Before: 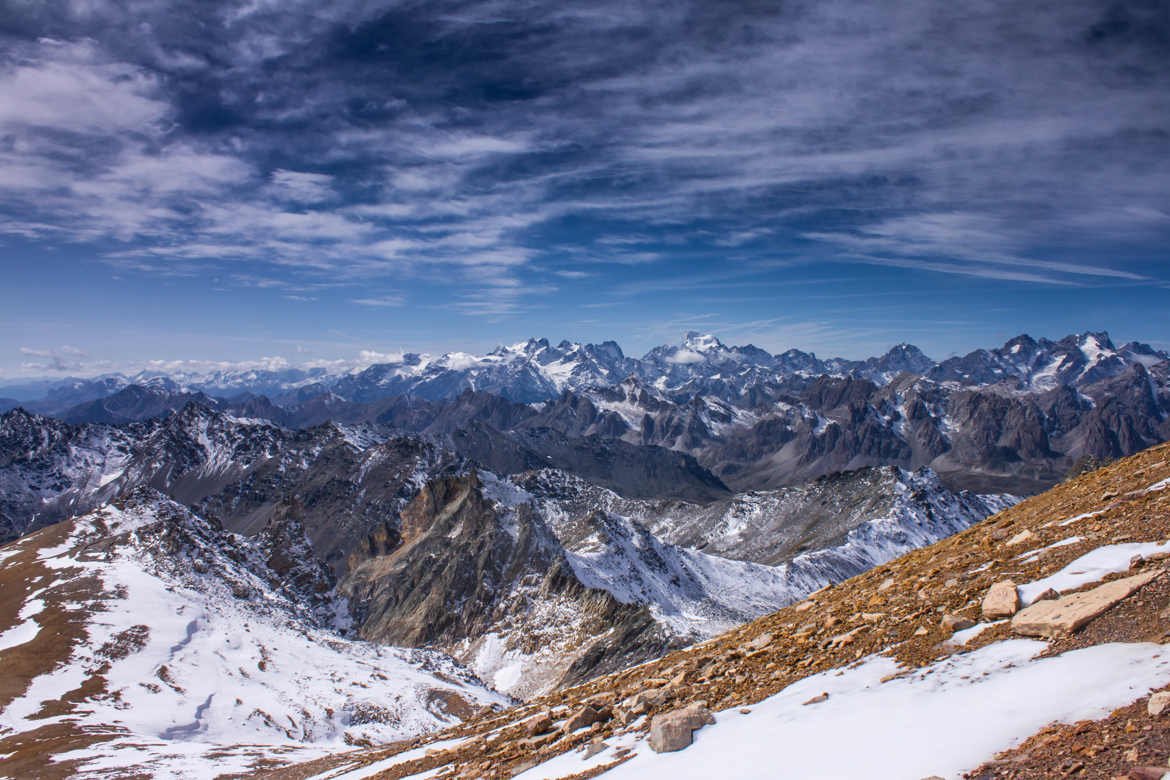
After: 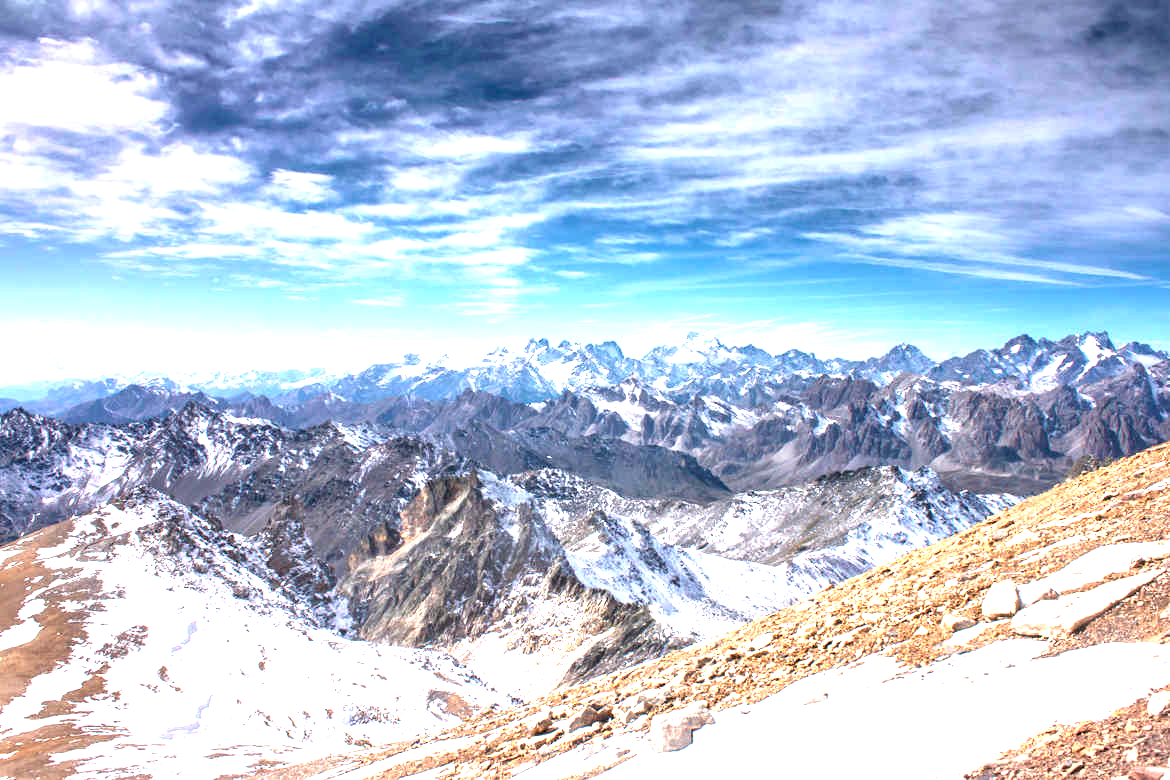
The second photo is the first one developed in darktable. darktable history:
exposure: black level correction 0.001, exposure 1.737 EV, compensate highlight preservation false
color zones: curves: ch0 [(0.018, 0.548) (0.224, 0.64) (0.425, 0.447) (0.675, 0.575) (0.732, 0.579)]; ch1 [(0.066, 0.487) (0.25, 0.5) (0.404, 0.43) (0.75, 0.421) (0.956, 0.421)]; ch2 [(0.044, 0.561) (0.215, 0.465) (0.399, 0.544) (0.465, 0.548) (0.614, 0.447) (0.724, 0.43) (0.882, 0.623) (0.956, 0.632)]
